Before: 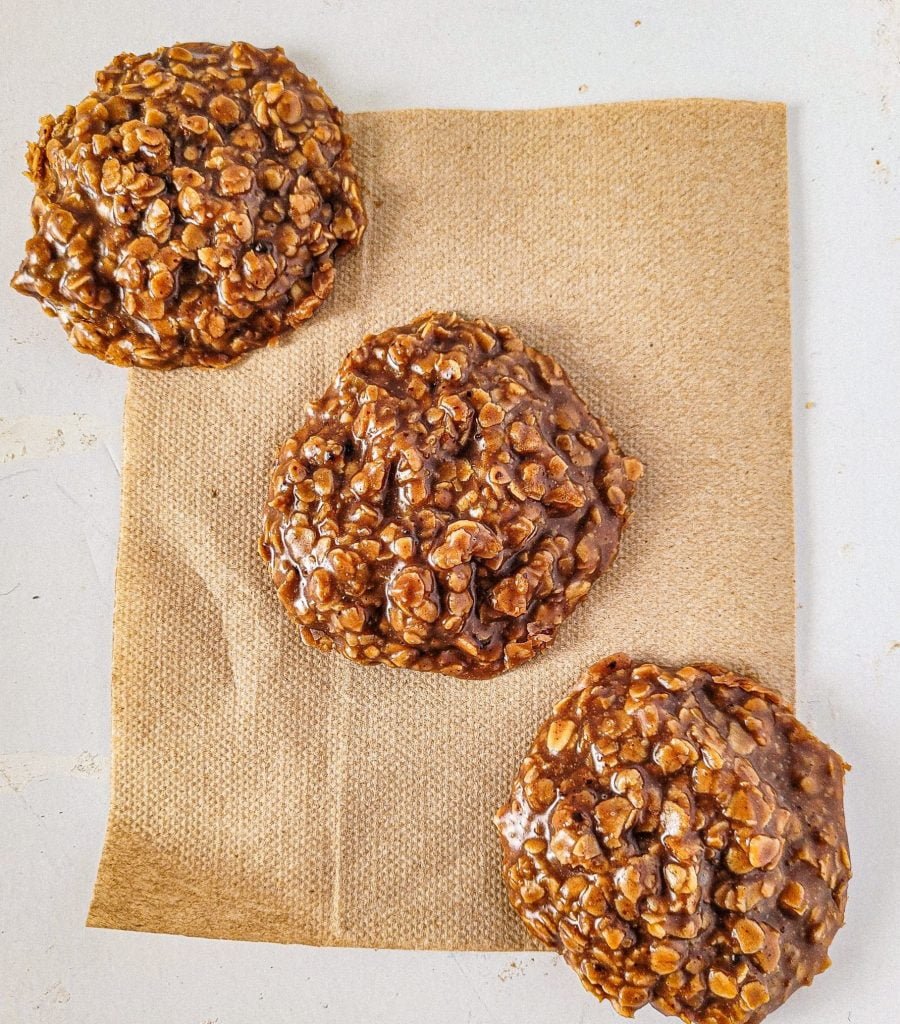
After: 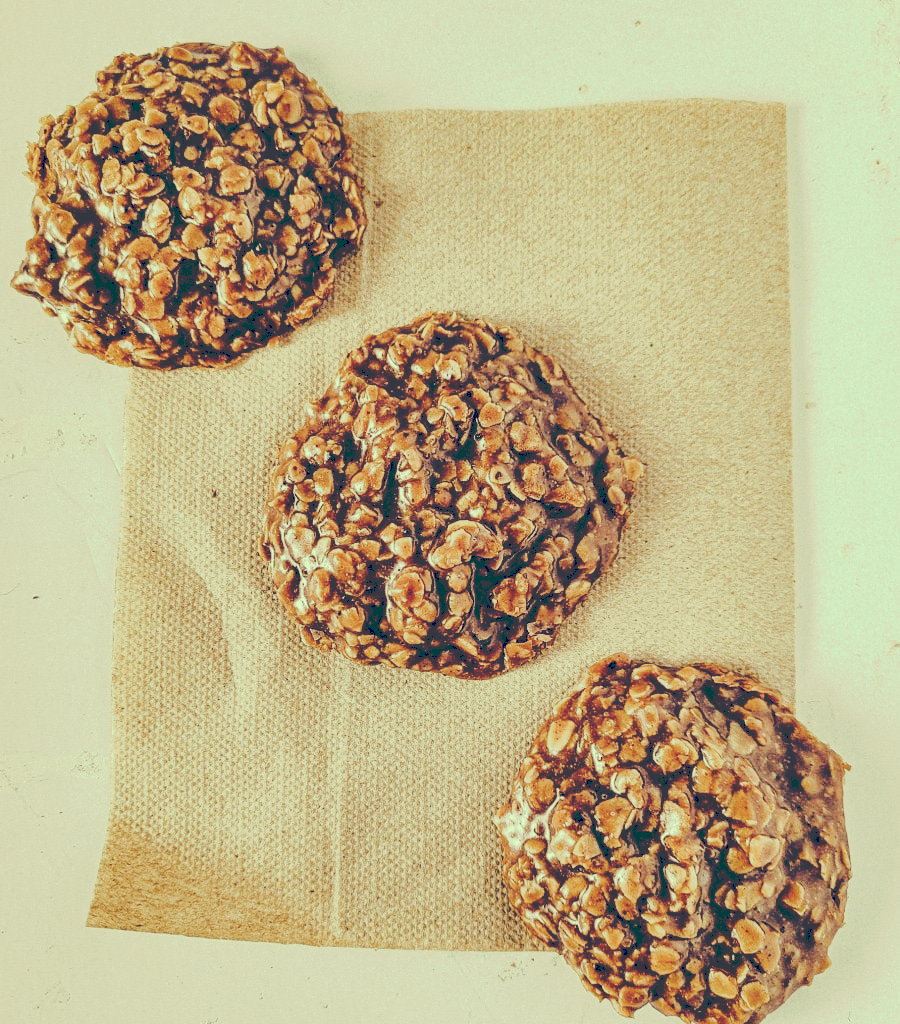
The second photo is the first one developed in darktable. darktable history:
tone curve: curves: ch0 [(0, 0) (0.003, 0.231) (0.011, 0.231) (0.025, 0.231) (0.044, 0.233) (0.069, 0.23) (0.1, 0.231) (0.136, 0.23) (0.177, 0.233) (0.224, 0.246) (0.277, 0.266) (0.335, 0.317) (0.399, 0.426) (0.468, 0.536) (0.543, 0.634) (0.623, 0.71) (0.709, 0.768) (0.801, 0.835) (0.898, 0.88) (1, 1)], preserve colors none
color look up table: target L [92.41, 87.85, 83.94, 76.97, 74.08, 61.99, 60.28, 64.88, 56.4, 50.59, 46.85, 44.35, 25.01, 201.92, 83.7, 80.79, 70.13, 64.95, 62.82, 68.17, 62.43, 45.05, 47.1, 39.81, 32.62, 0.523, 97.38, 90.81, 79.77, 89.12, 67.67, 62.2, 82.84, 69.38, 56.82, 45.47, 41.44, 33.04, 40.67, 17.22, 0.537, 0.538, 0.518, 15.91, 76.37, 75.15, 62.33, 42.49, 17.66], target a [-22.41, -36.52, -23.94, -48.7, -32.77, -41.12, -37.51, -11.91, -21.61, -35.81, -15.87, -25.6, -66.56, 0, -4.351, -6.52, 21.67, 38.61, 8.326, 33.26, 22.66, 4.407, 33.33, 18.36, 46.11, 5.828, -14.7, -2.696, -3.171, -0.833, -0.571, 43.12, 6.842, 2.18, 9.182, -8.988, 2.563, -3.102, 15.95, -45.16, 6.319, 14.58, 7.977, -44.96, -46.42, -39.01, -18.18, -18.41, -47.57], target b [44.8, 53.09, 30.47, 35.17, 34.68, 34.39, 17.52, 29.58, 10.25, 22.51, 23.48, 9.666, -2.65, -0.001, 40.28, 50.63, 42.4, 35.66, 22.89, 28.43, 17.07, 22.7, 28.14, 8.405, 1.123, -44.09, 28.87, 21.76, 4.183, 17.49, 18.56, 14.24, 9.055, -12.41, 3.38, -15.92, -8.452, -1.582, -6.615, -26.86, -45.42, -69.08, -51.67, -17.83, 12.02, -2.91, 6.135, -4.918, -22.59], num patches 49
